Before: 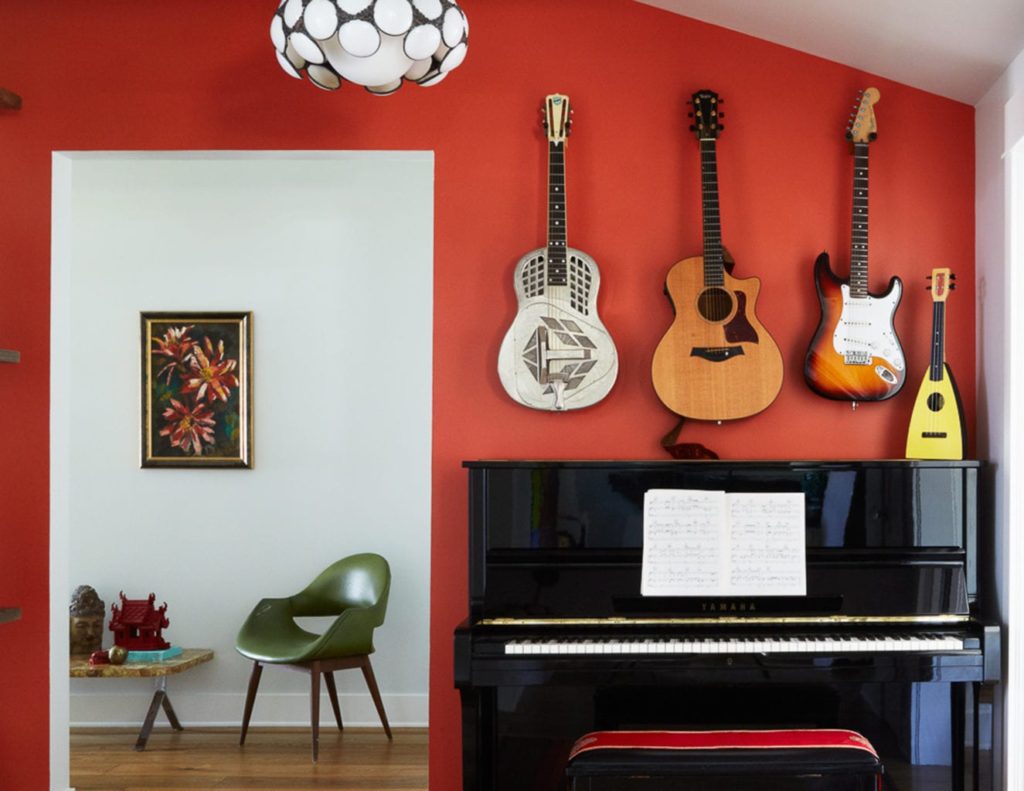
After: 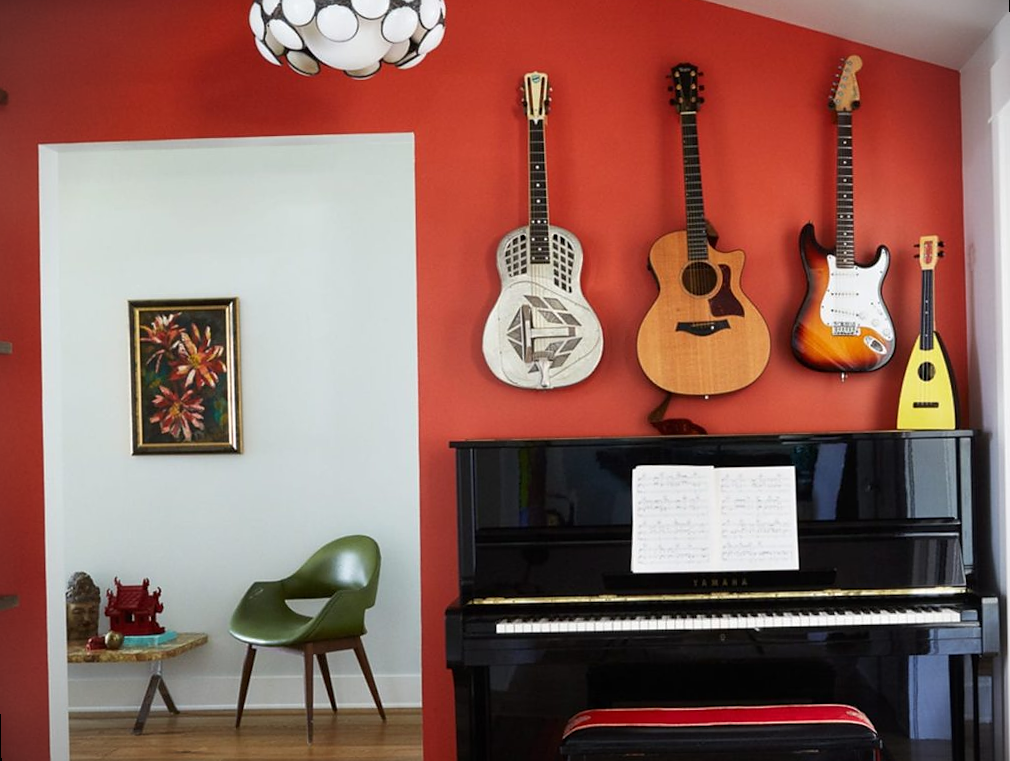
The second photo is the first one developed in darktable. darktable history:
sharpen: radius 0.969, amount 0.604
exposure: compensate exposure bias true, compensate highlight preservation false
vignetting: fall-off start 91.19%
rotate and perspective: rotation -1.32°, lens shift (horizontal) -0.031, crop left 0.015, crop right 0.985, crop top 0.047, crop bottom 0.982
